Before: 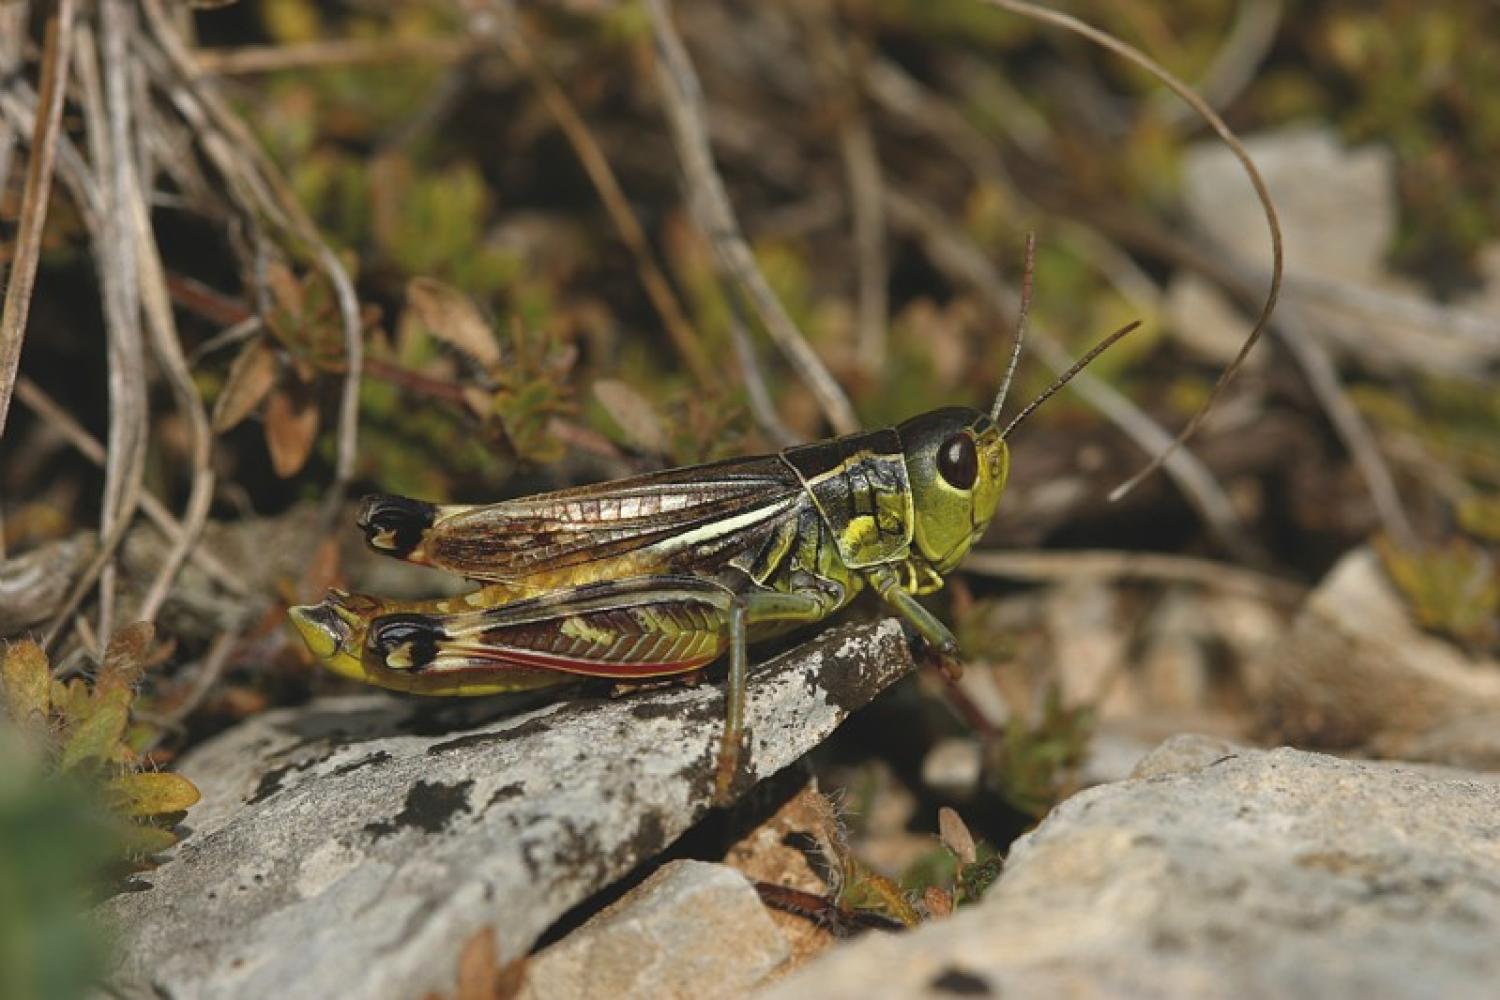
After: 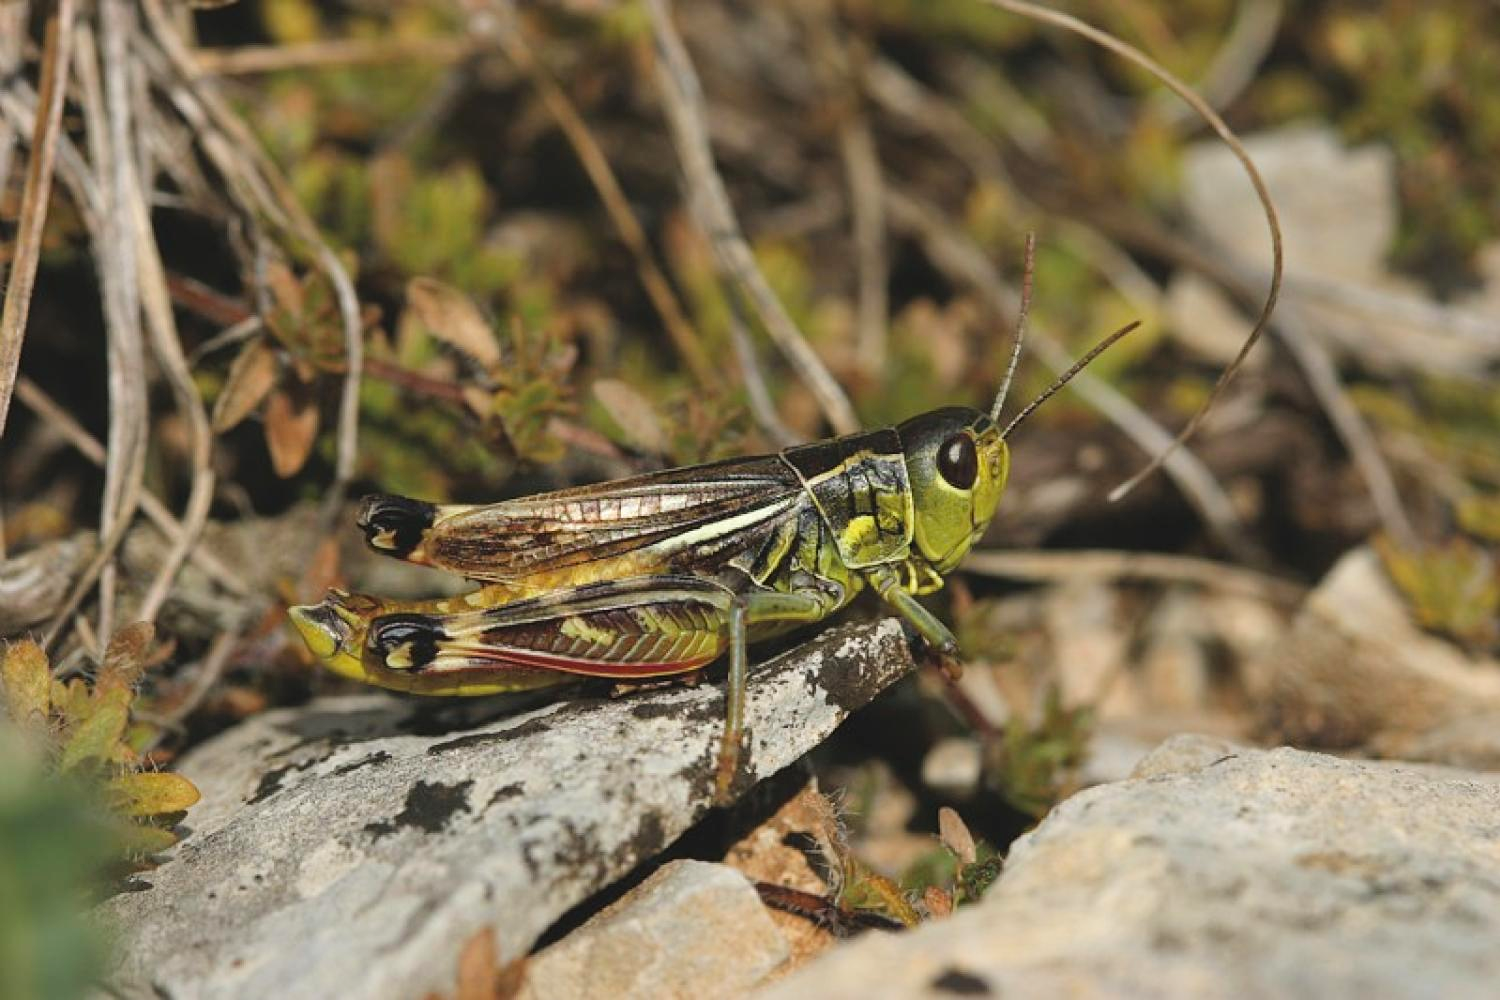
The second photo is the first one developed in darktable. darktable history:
tone curve: curves: ch0 [(0, 0.01) (0.052, 0.045) (0.136, 0.133) (0.29, 0.332) (0.453, 0.531) (0.676, 0.751) (0.89, 0.919) (1, 1)]; ch1 [(0, 0) (0.094, 0.081) (0.285, 0.299) (0.385, 0.403) (0.447, 0.429) (0.495, 0.496) (0.544, 0.552) (0.589, 0.612) (0.722, 0.728) (1, 1)]; ch2 [(0, 0) (0.257, 0.217) (0.43, 0.421) (0.498, 0.507) (0.531, 0.544) (0.56, 0.579) (0.625, 0.642) (1, 1)], color space Lab, linked channels, preserve colors none
shadows and highlights: shadows 20.11, highlights -20.86, soften with gaussian
